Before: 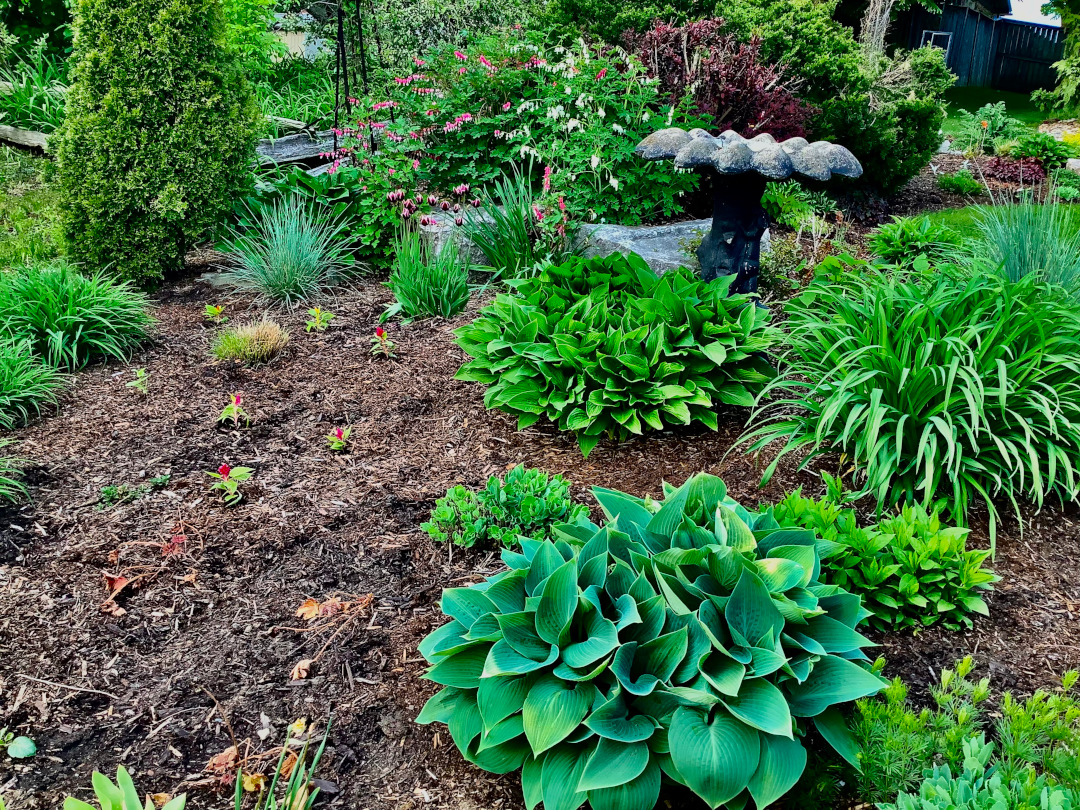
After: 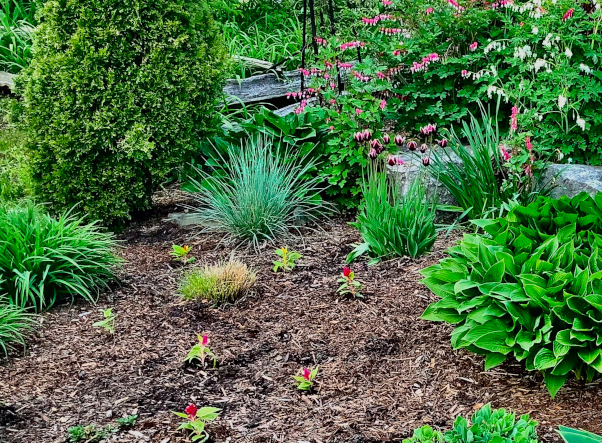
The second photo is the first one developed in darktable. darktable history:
crop and rotate: left 3.069%, top 7.528%, right 41.155%, bottom 37.659%
